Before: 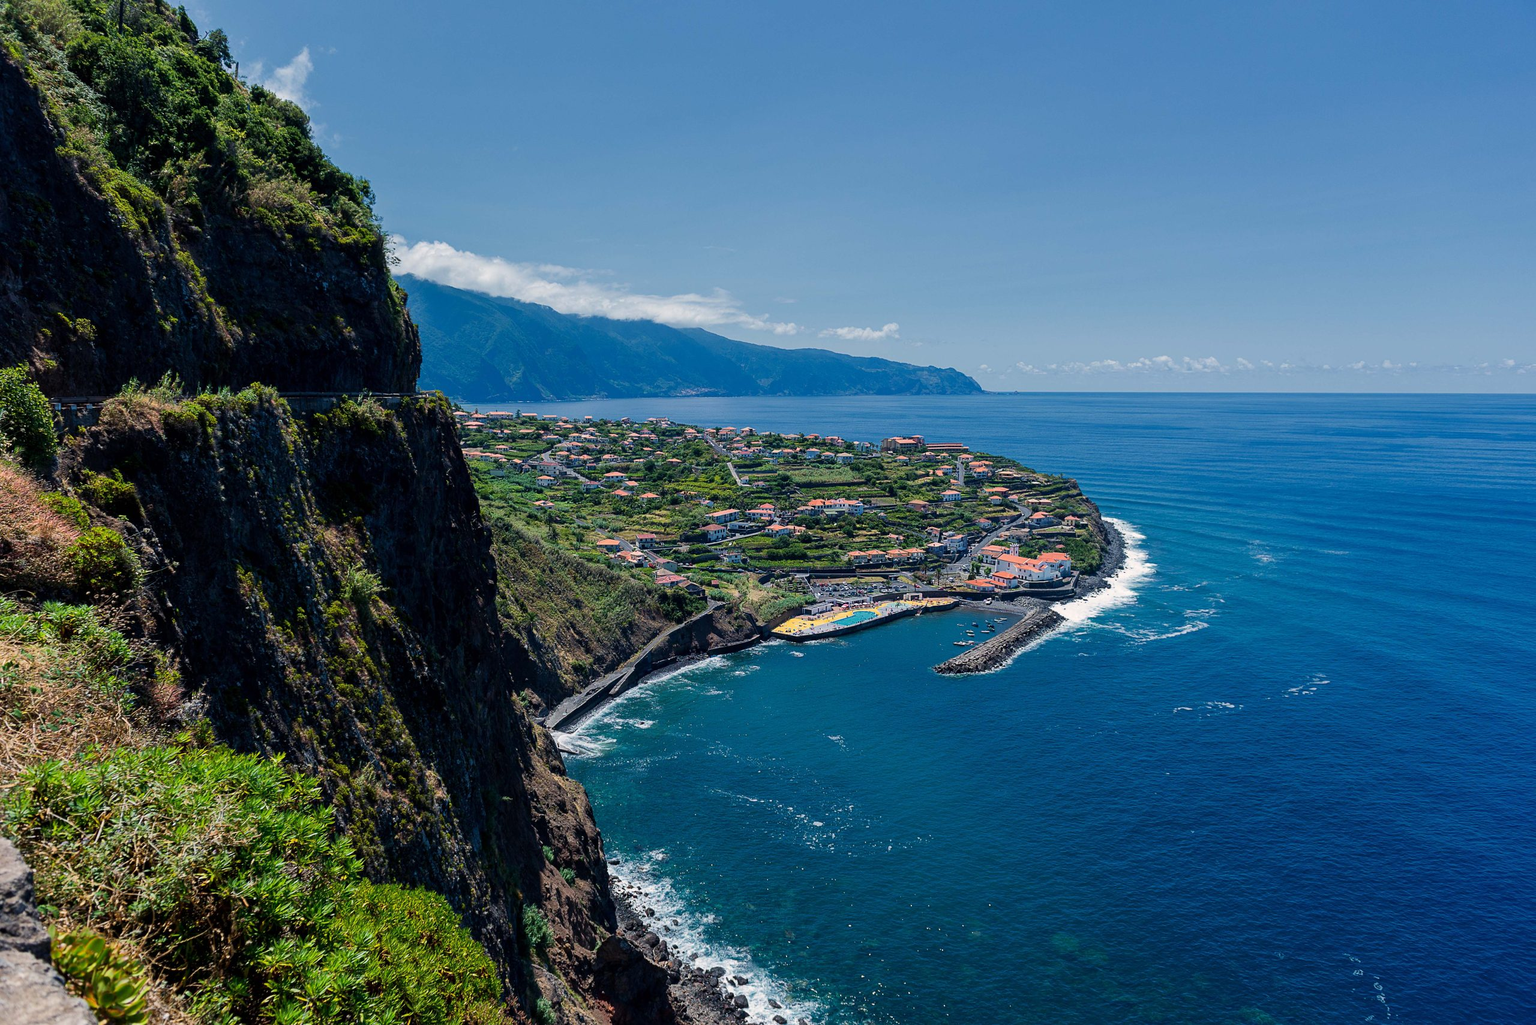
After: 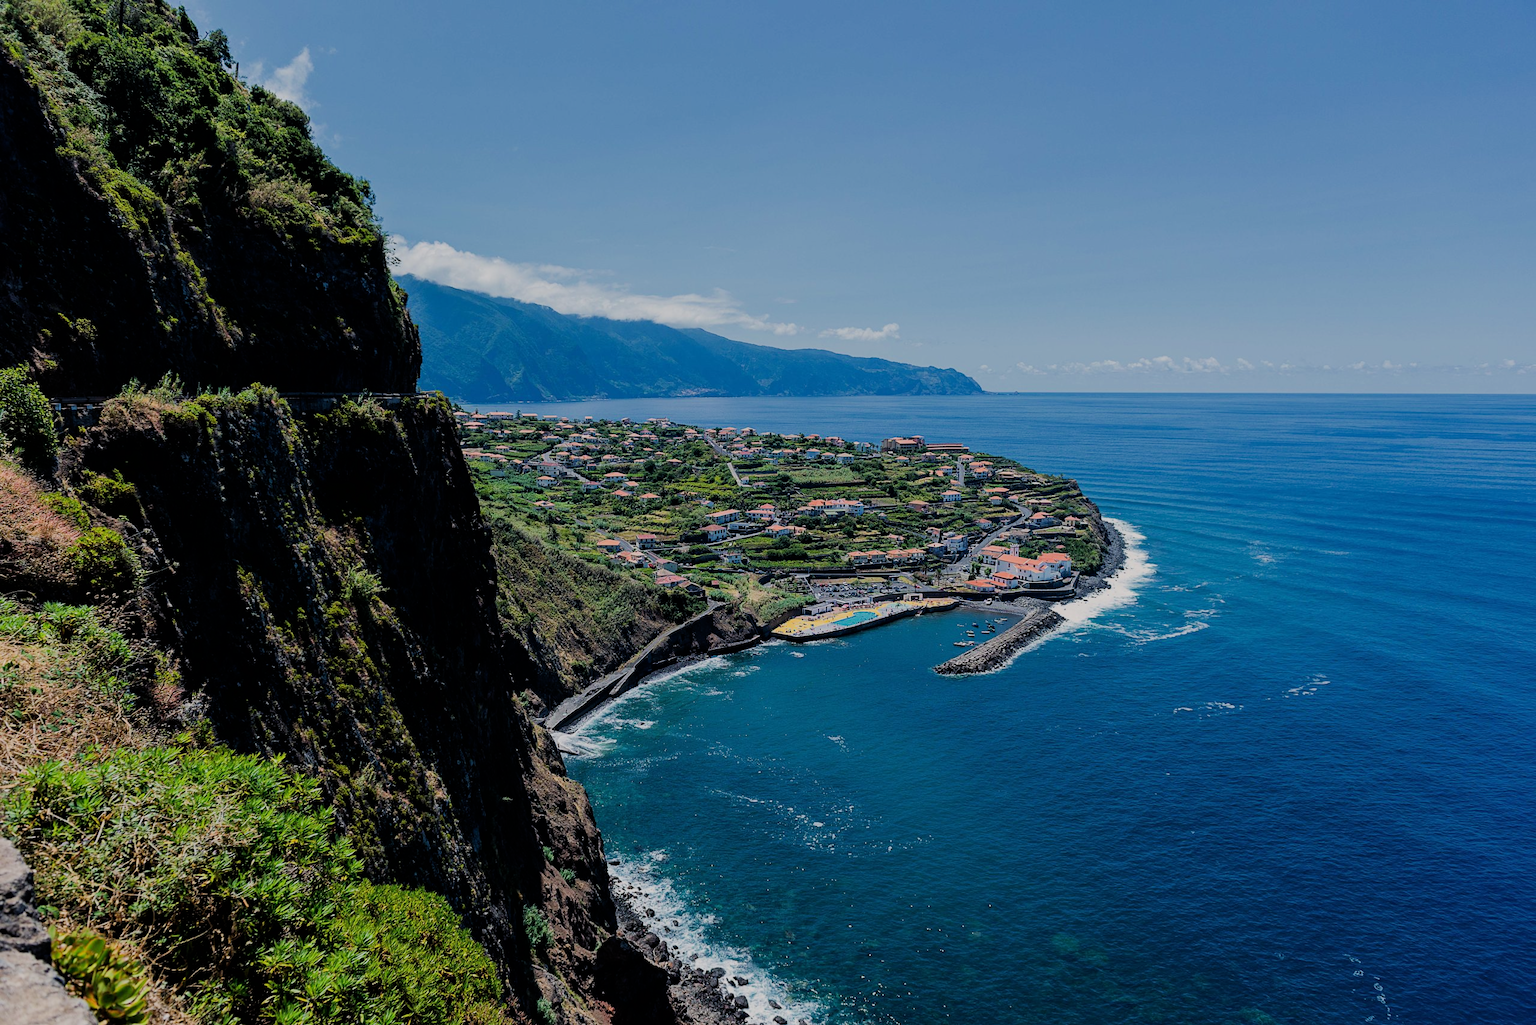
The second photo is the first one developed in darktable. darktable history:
filmic rgb: black relative exposure -9.29 EV, white relative exposure 6.83 EV, hardness 3.1, contrast 1.05
